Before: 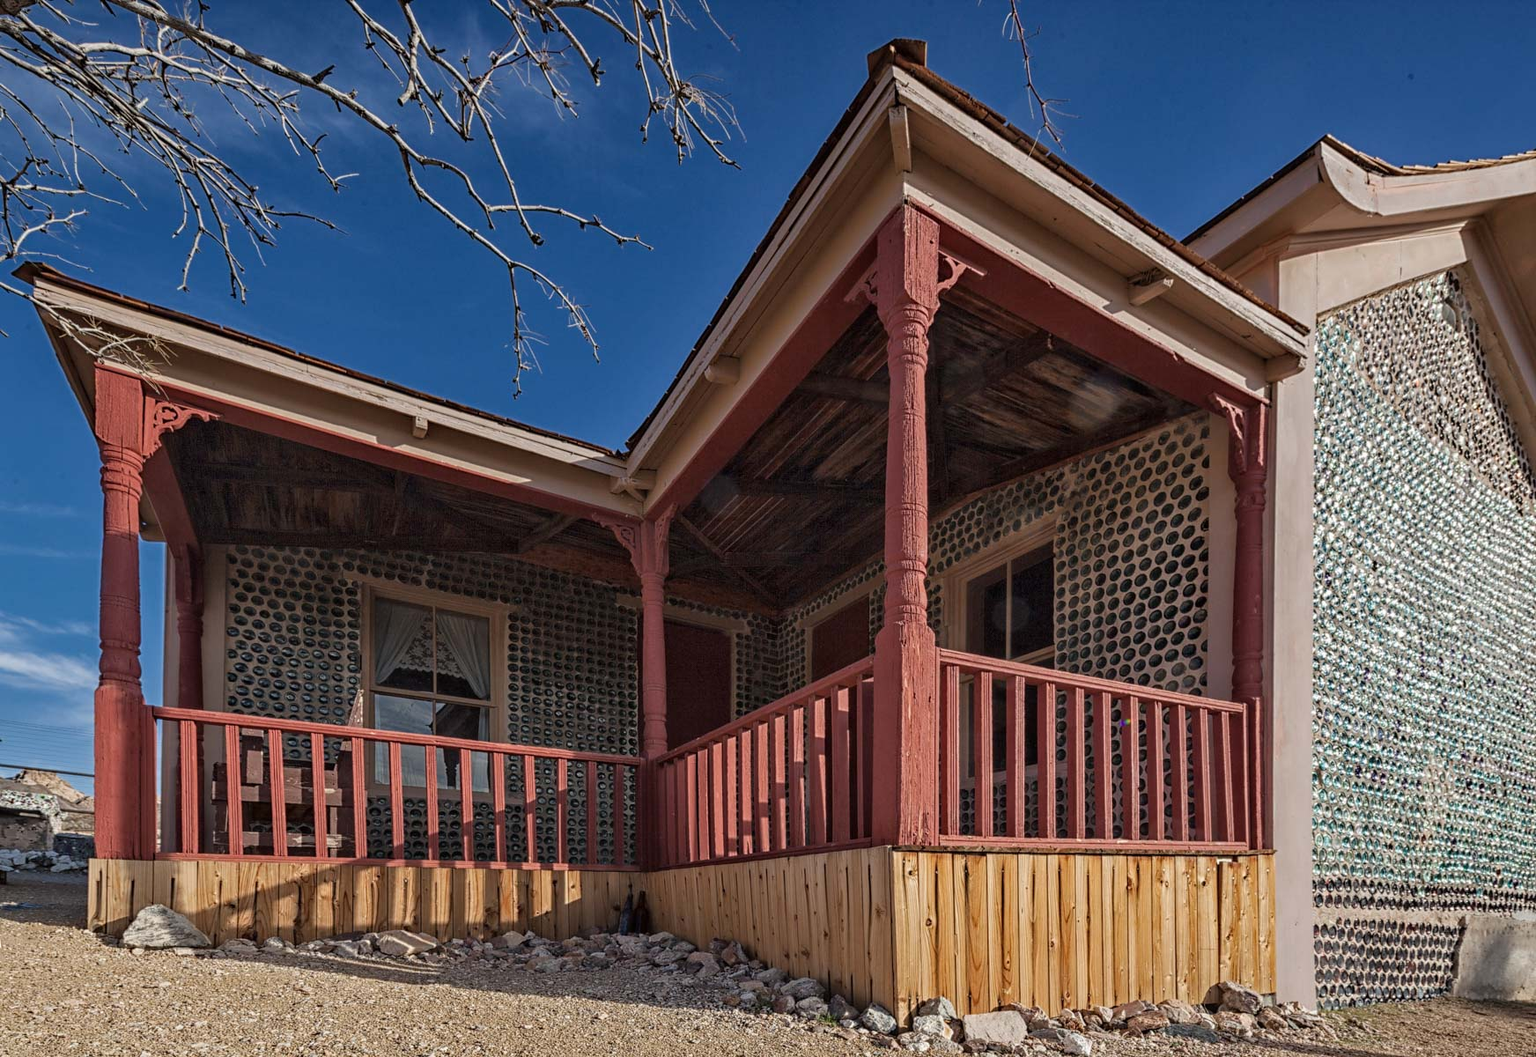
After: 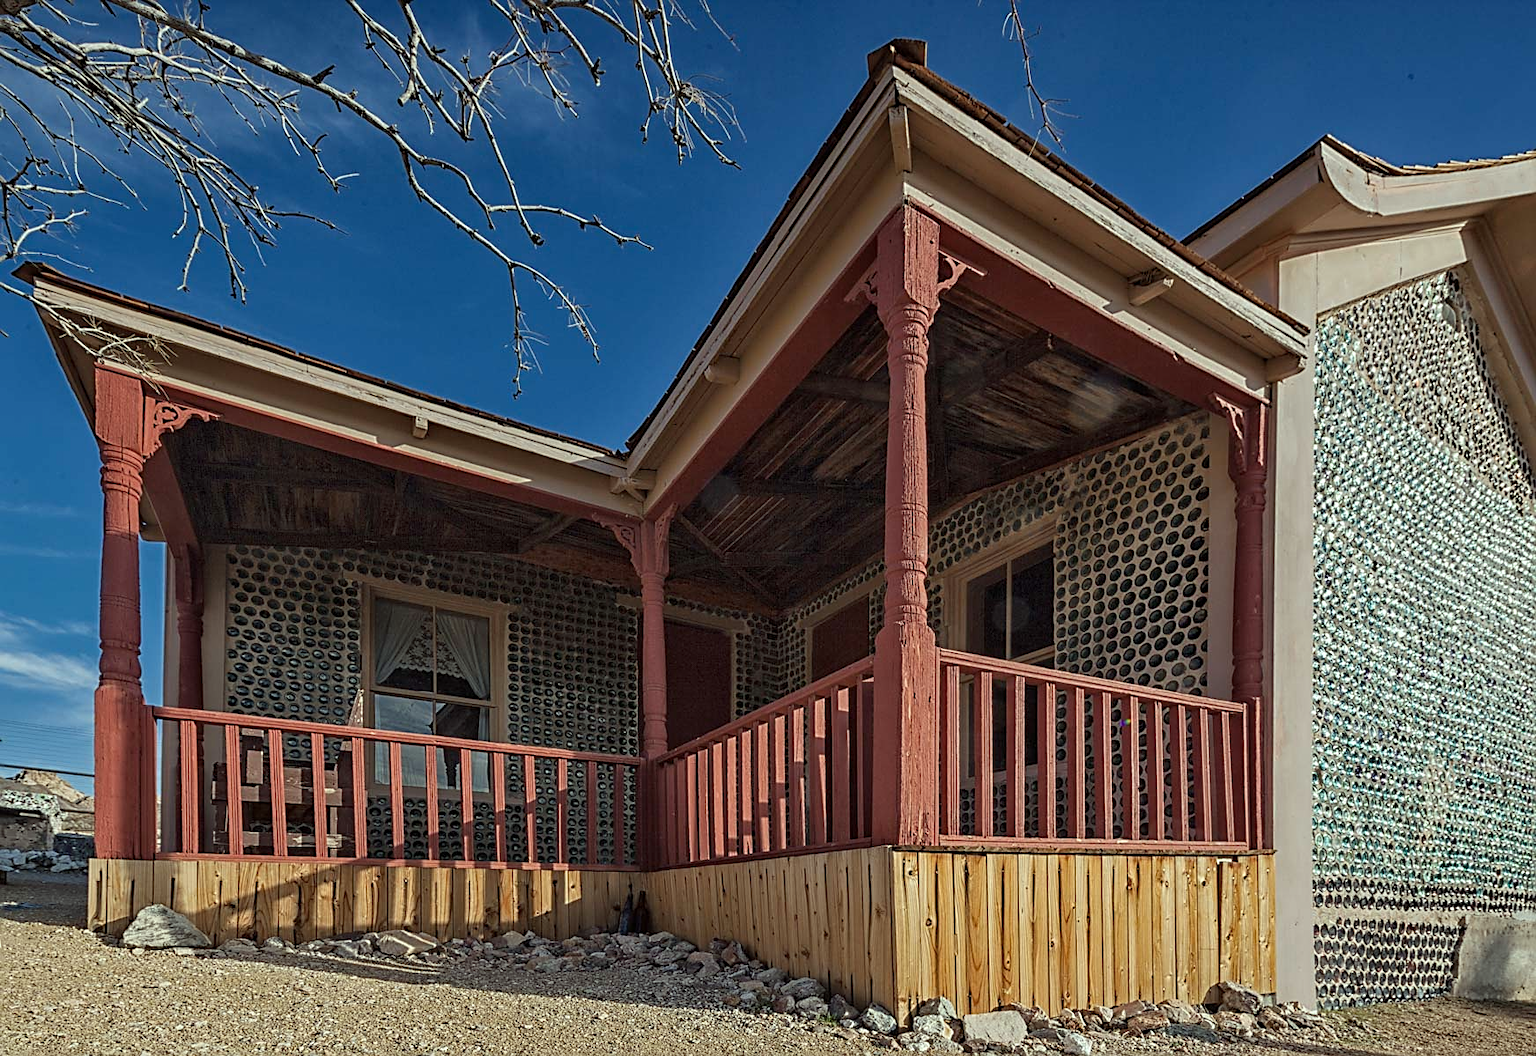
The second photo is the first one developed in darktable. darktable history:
color correction: highlights a* -8.16, highlights b* 3.36
sharpen: on, module defaults
